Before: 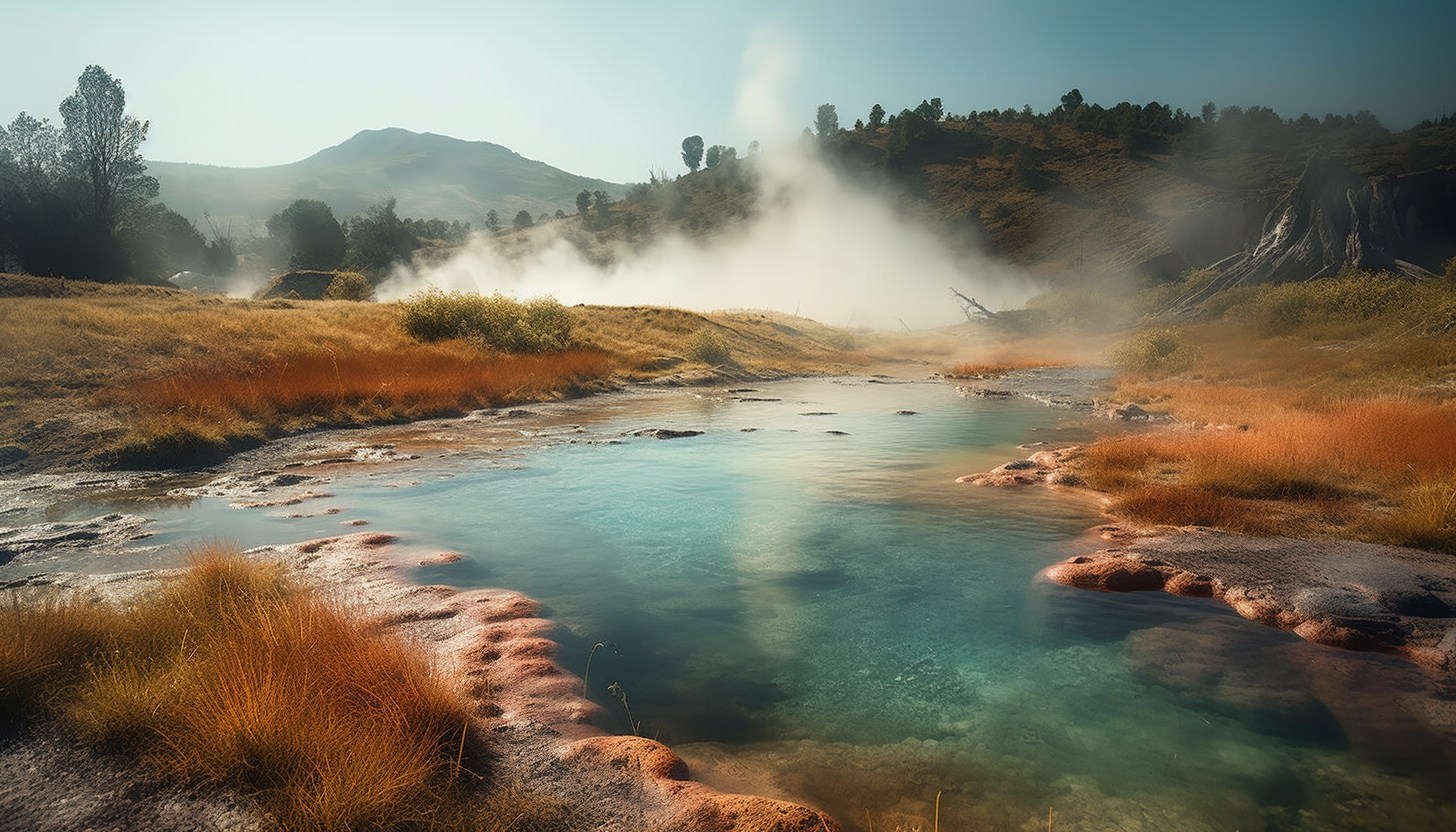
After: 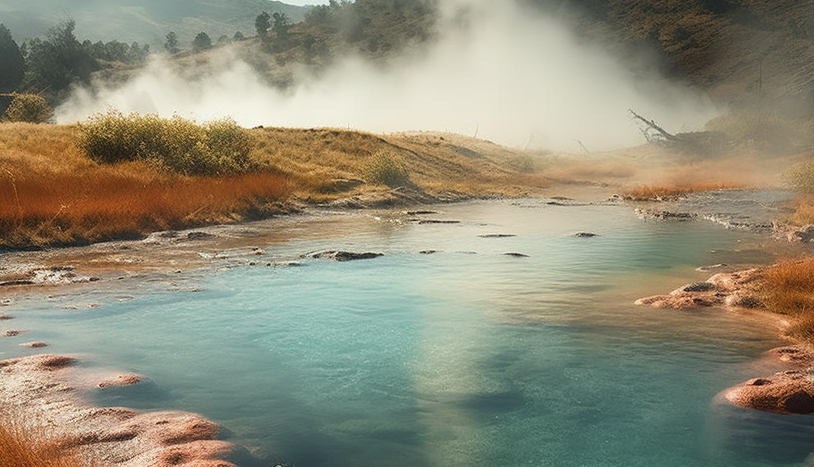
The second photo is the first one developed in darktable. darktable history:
crop and rotate: left 22.05%, top 21.479%, right 21.977%, bottom 22.308%
